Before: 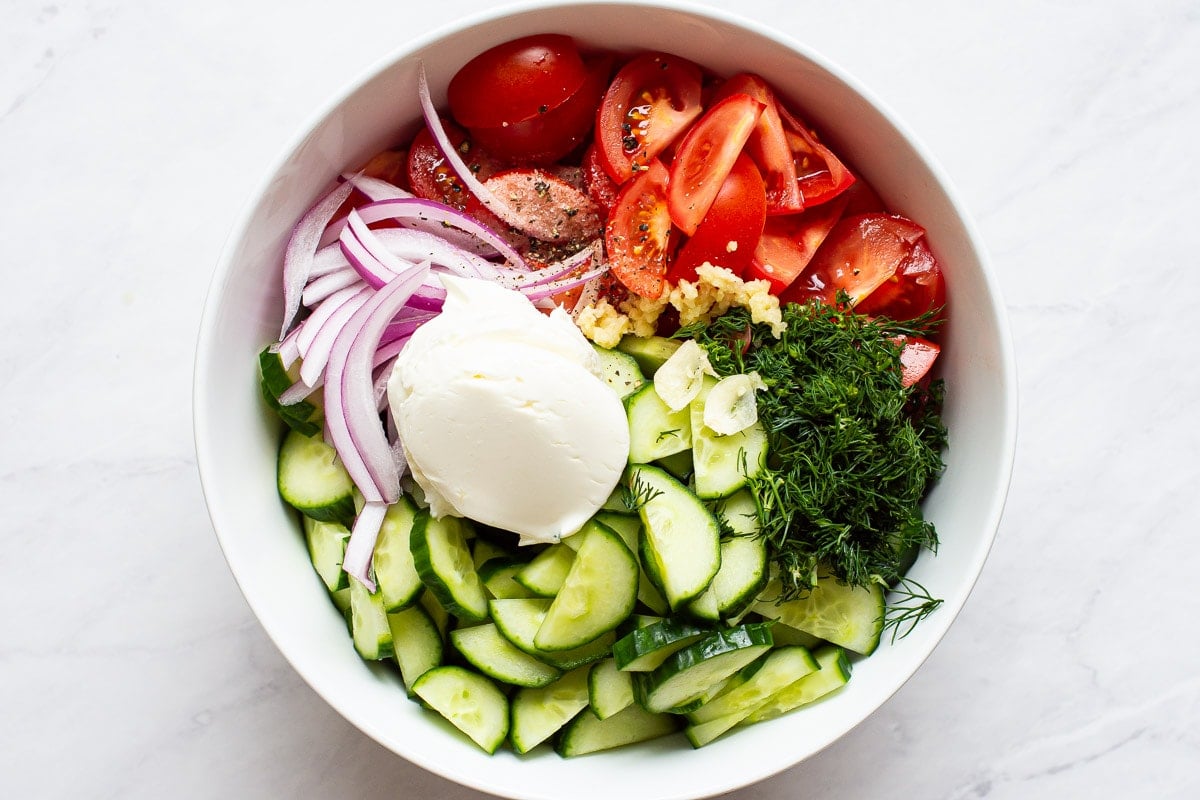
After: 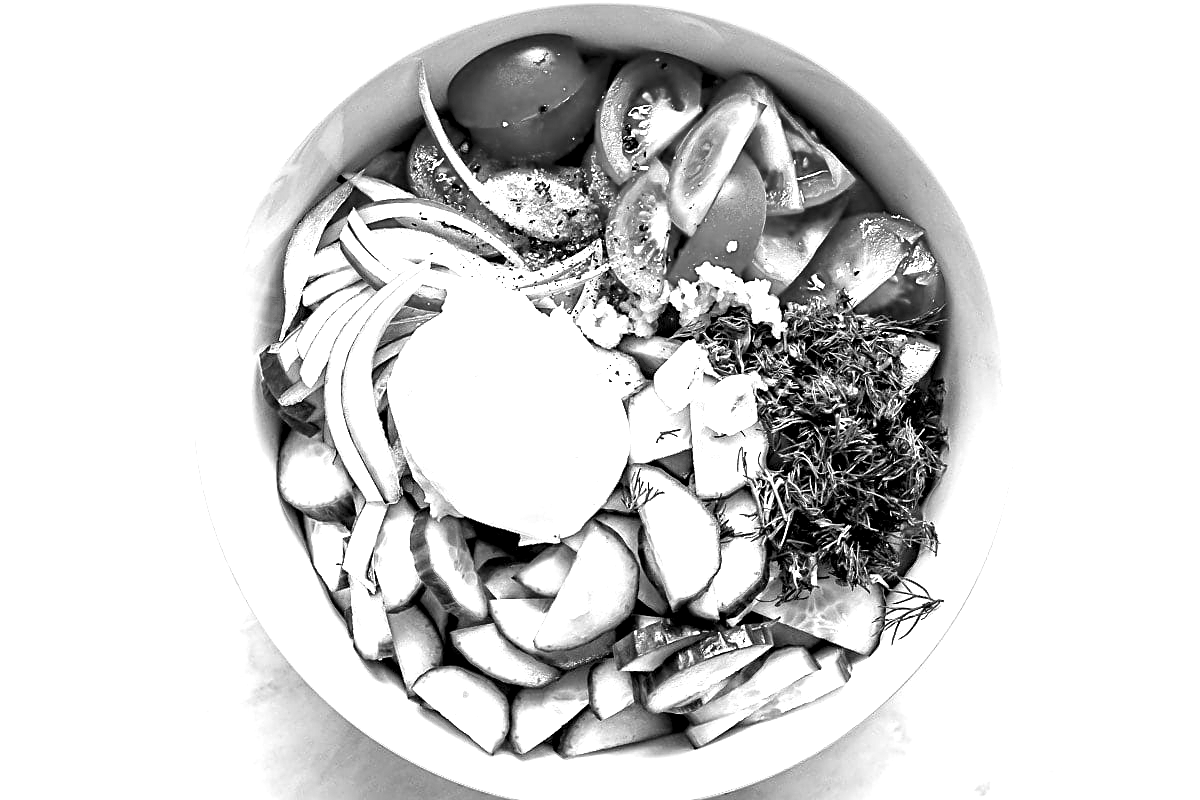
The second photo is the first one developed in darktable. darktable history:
exposure: black level correction 0, exposure 1 EV, compensate exposure bias true, compensate highlight preservation false
monochrome: on, module defaults
contrast equalizer: y [[0.511, 0.558, 0.631, 0.632, 0.559, 0.512], [0.5 ×6], [0.507, 0.559, 0.627, 0.644, 0.647, 0.647], [0 ×6], [0 ×6]]
sharpen: on, module defaults
